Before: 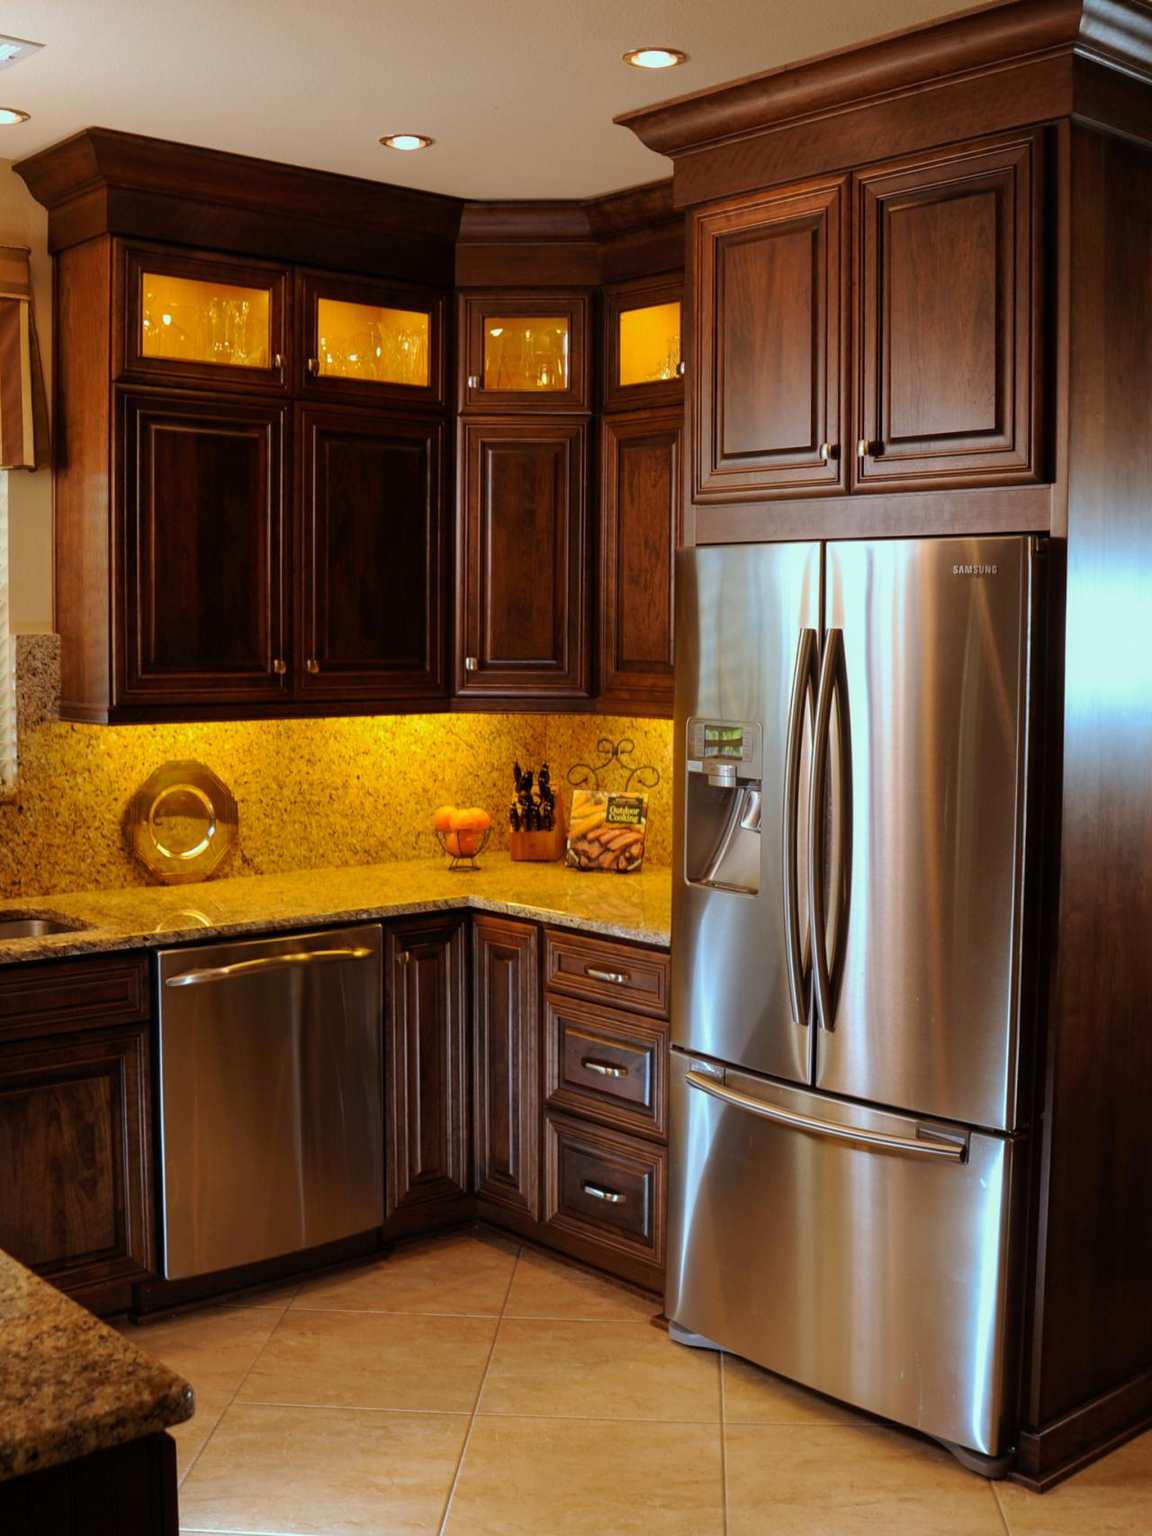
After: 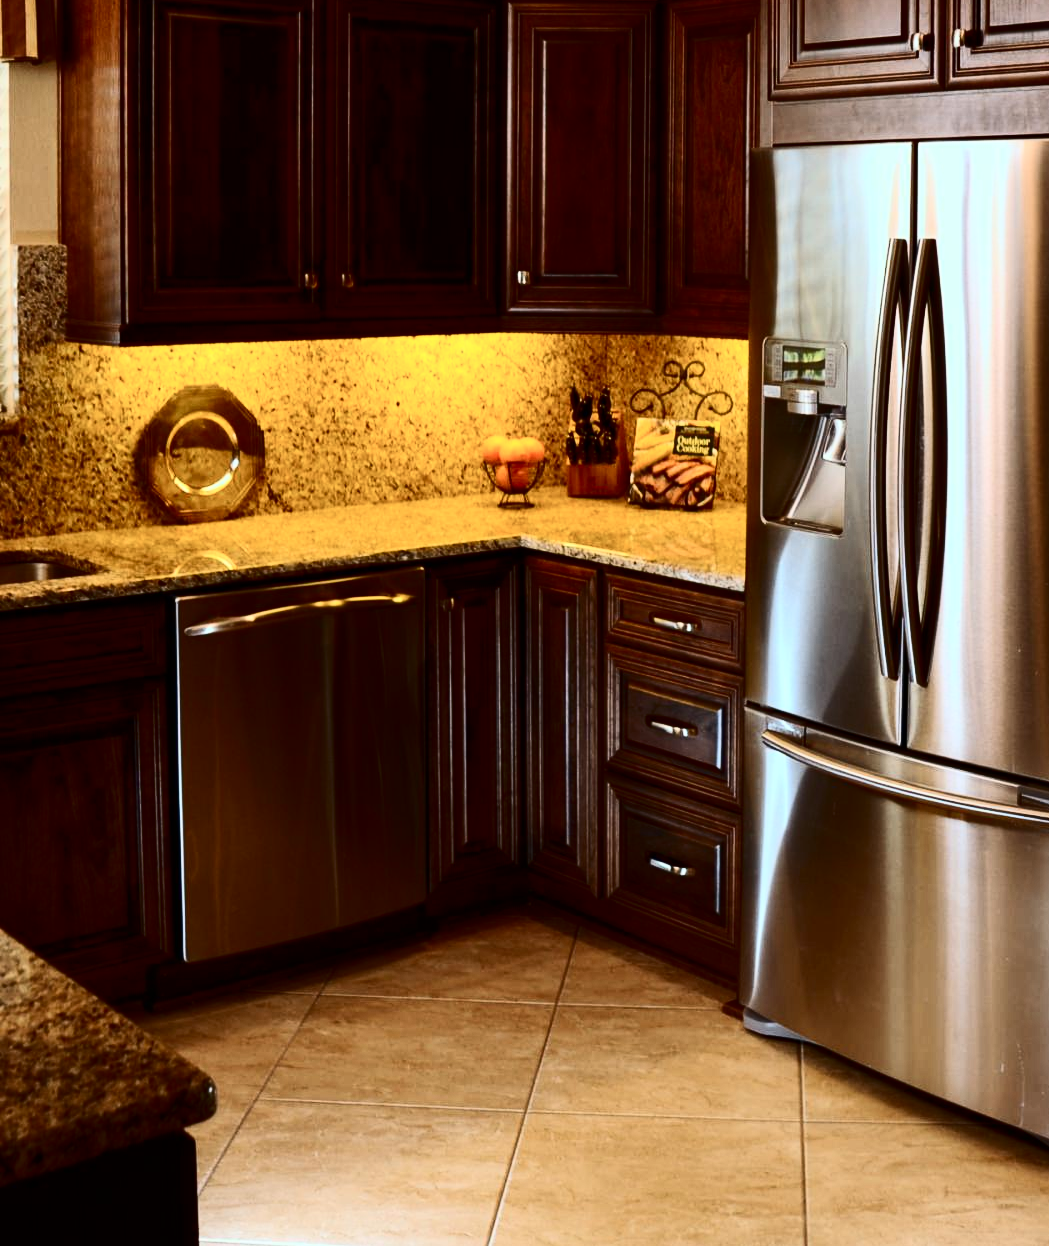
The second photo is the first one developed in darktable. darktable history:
color zones: curves: ch1 [(0, 0.523) (0.143, 0.545) (0.286, 0.52) (0.429, 0.506) (0.571, 0.503) (0.714, 0.503) (0.857, 0.508) (1, 0.523)]
crop: top 26.963%, right 17.989%
contrast brightness saturation: contrast 0.485, saturation -0.104
